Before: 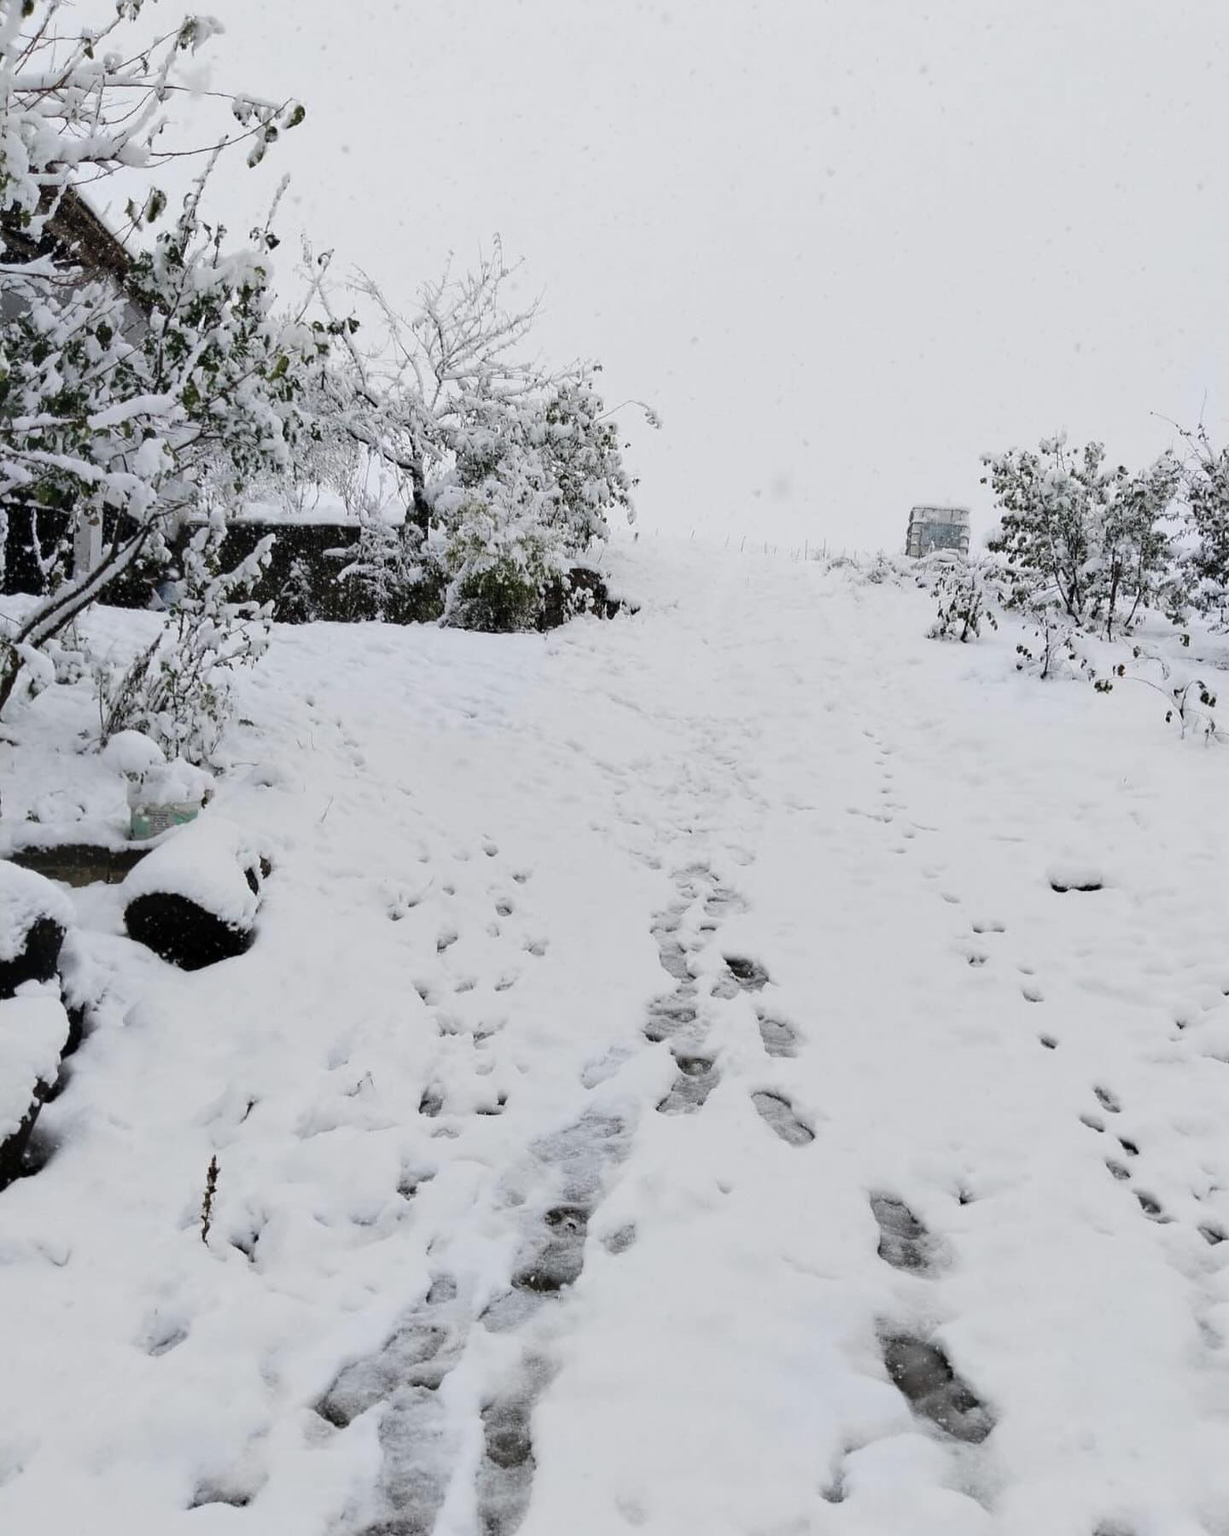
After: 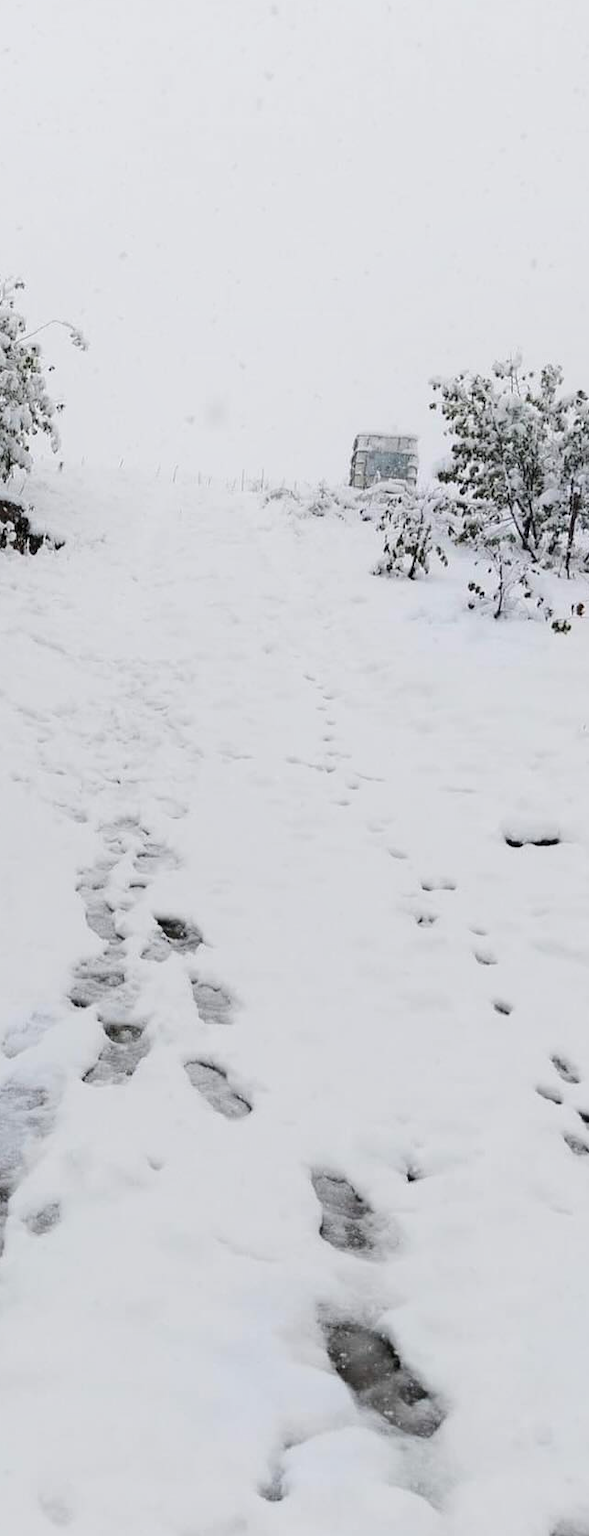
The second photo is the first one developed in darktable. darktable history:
contrast brightness saturation: saturation 0.1
shadows and highlights: radius 91.94, shadows -14.33, white point adjustment 0.174, highlights 32.43, compress 48.4%, soften with gaussian
crop: left 47.188%, top 6.64%, right 8.004%
